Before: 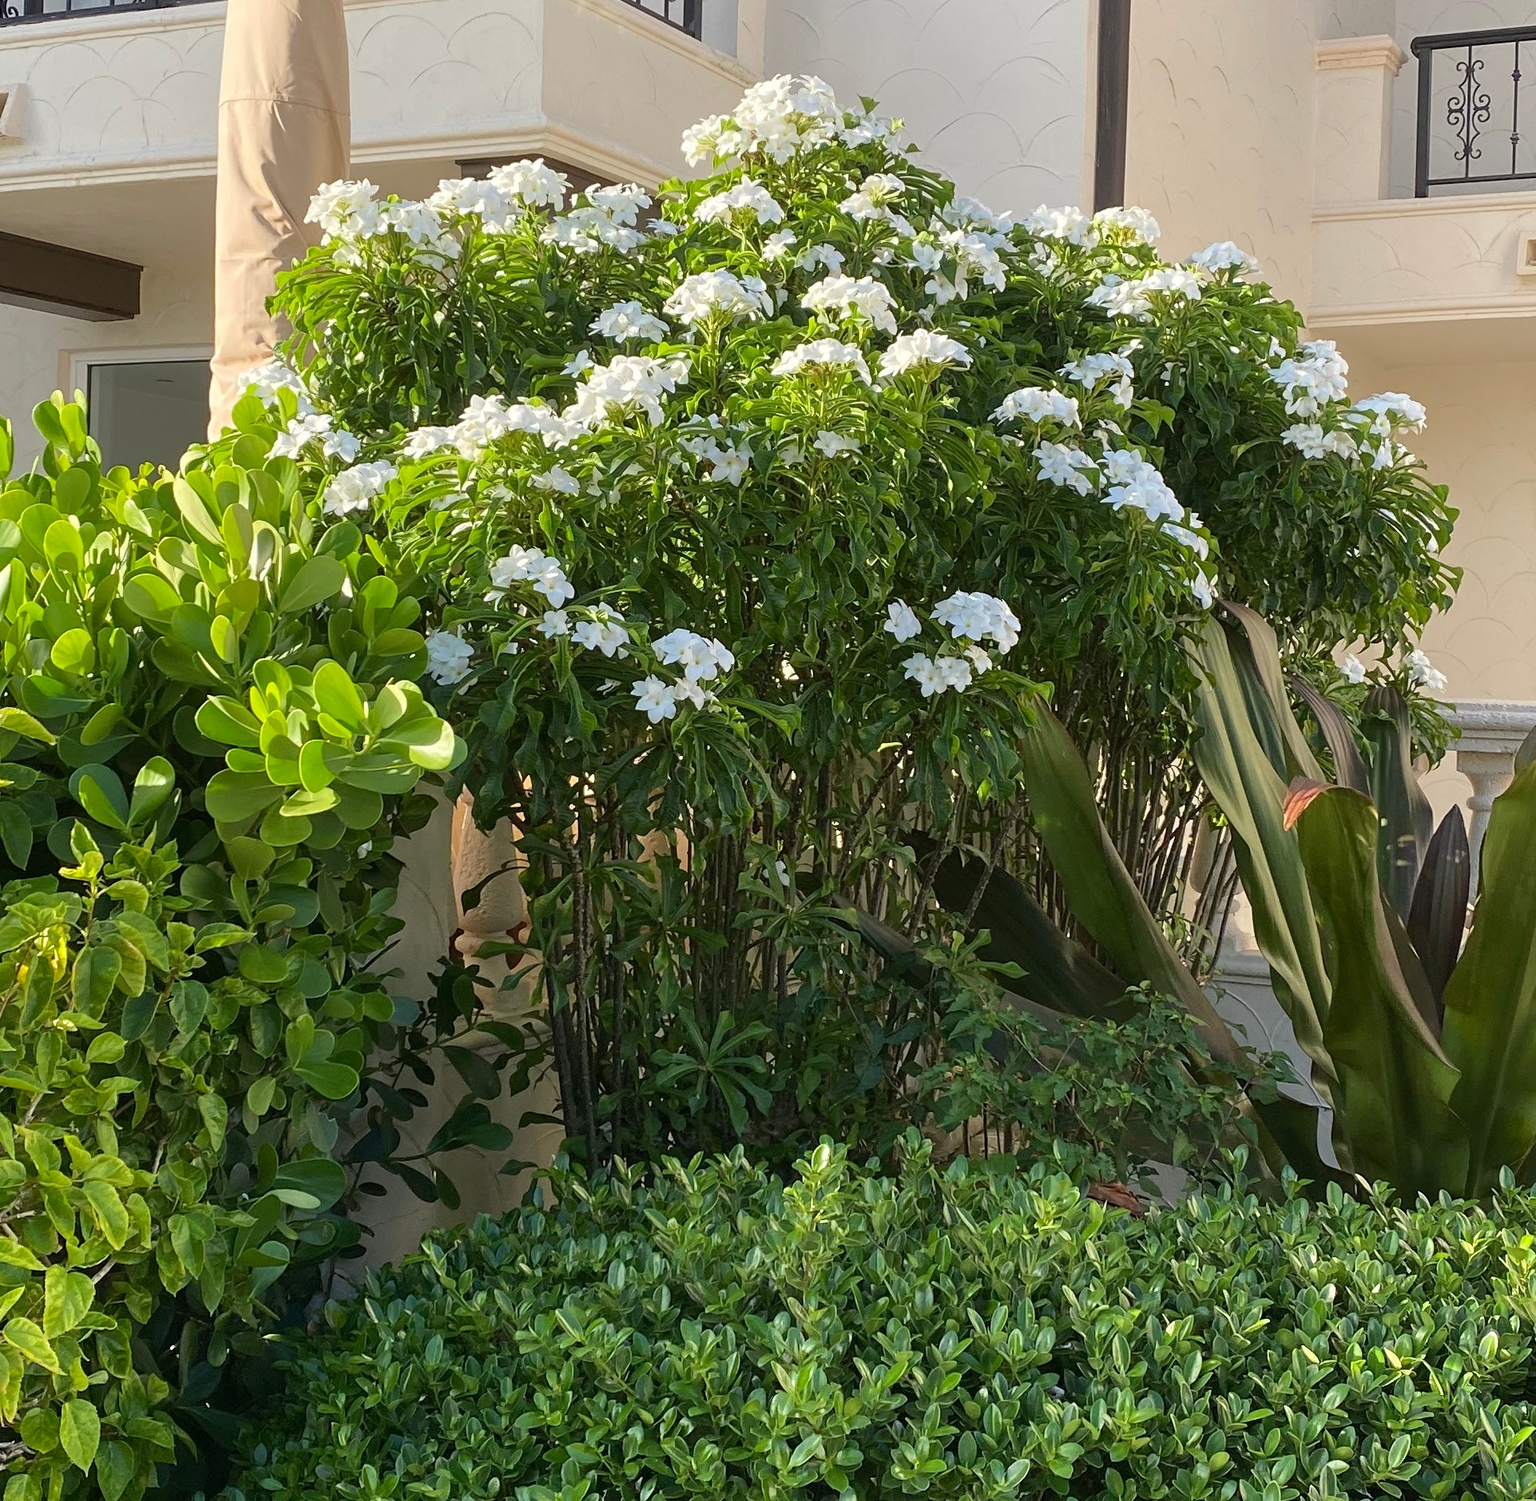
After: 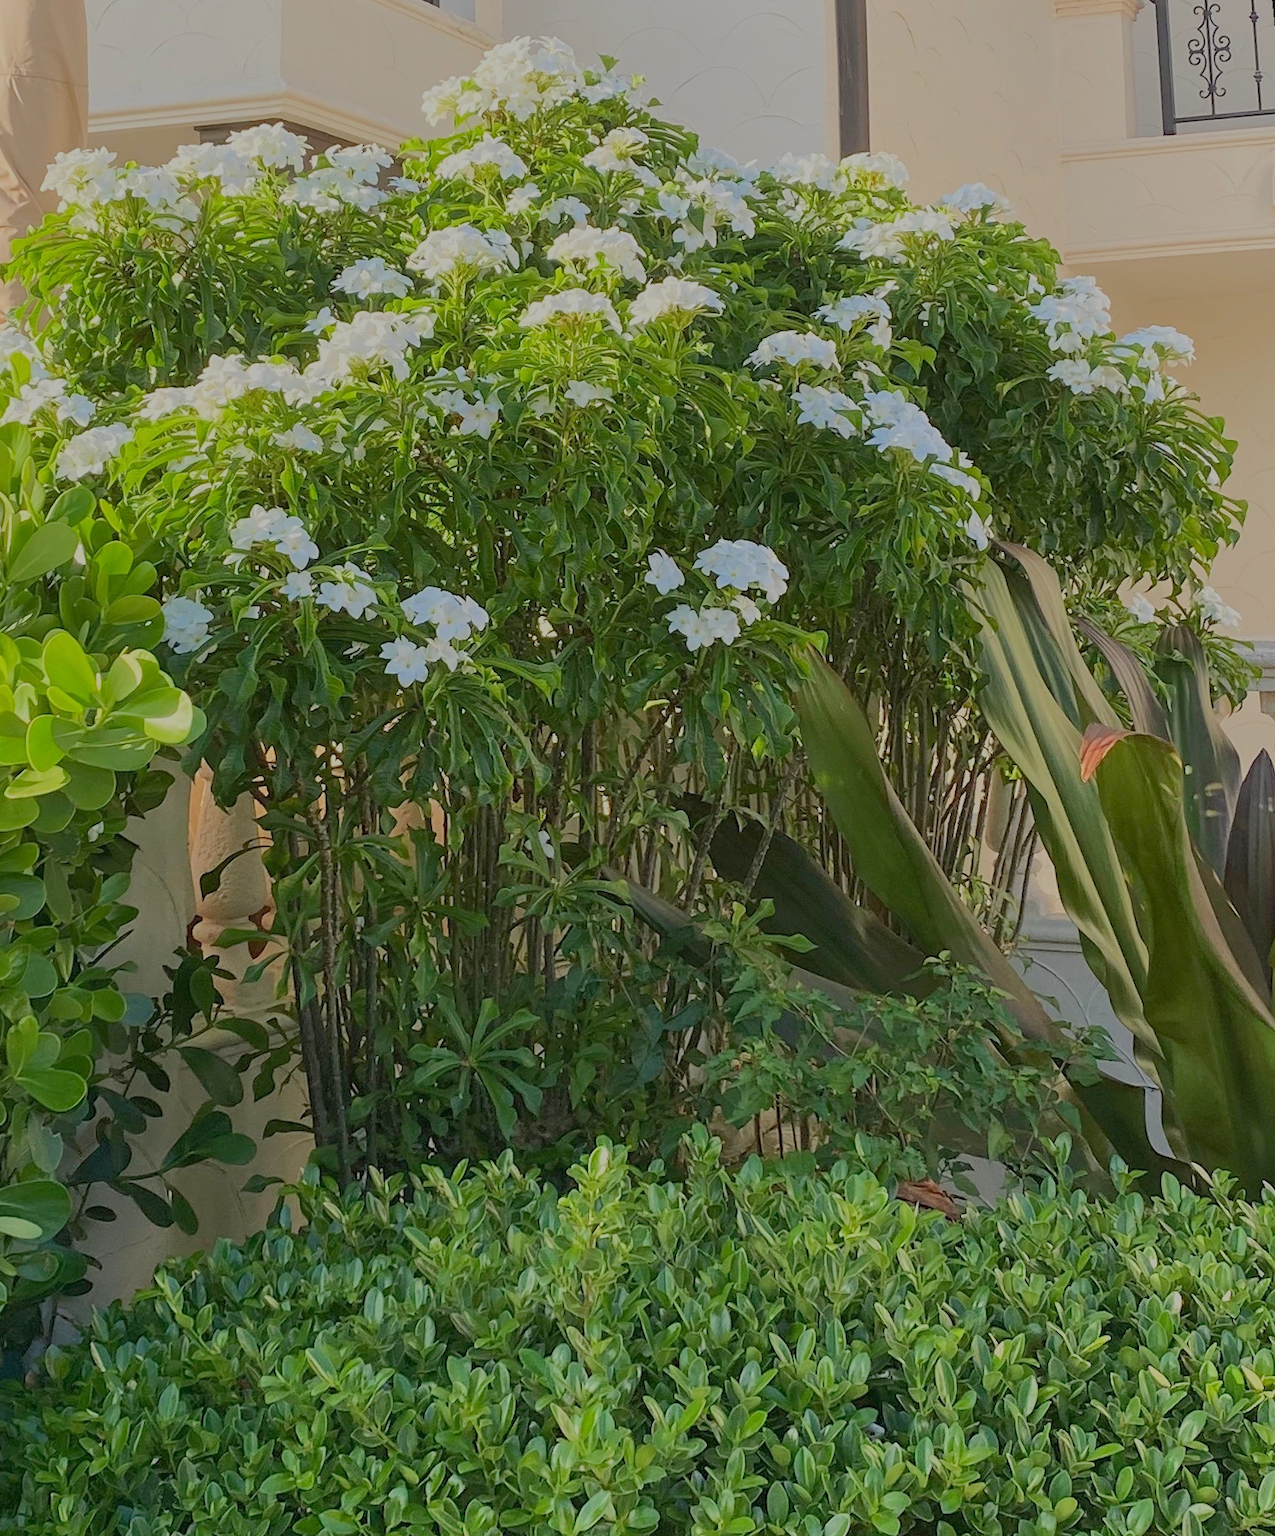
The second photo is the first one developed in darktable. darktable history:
crop: left 16.145%
rotate and perspective: rotation -1.68°, lens shift (vertical) -0.146, crop left 0.049, crop right 0.912, crop top 0.032, crop bottom 0.96
filmic rgb: black relative exposure -16 EV, white relative exposure 8 EV, threshold 3 EV, hardness 4.17, latitude 50%, contrast 0.5, color science v5 (2021), contrast in shadows safe, contrast in highlights safe, enable highlight reconstruction true
tone equalizer: -8 EV -0.75 EV, -7 EV -0.7 EV, -6 EV -0.6 EV, -5 EV -0.4 EV, -3 EV 0.4 EV, -2 EV 0.6 EV, -1 EV 0.7 EV, +0 EV 0.75 EV, edges refinement/feathering 500, mask exposure compensation -1.57 EV, preserve details no
